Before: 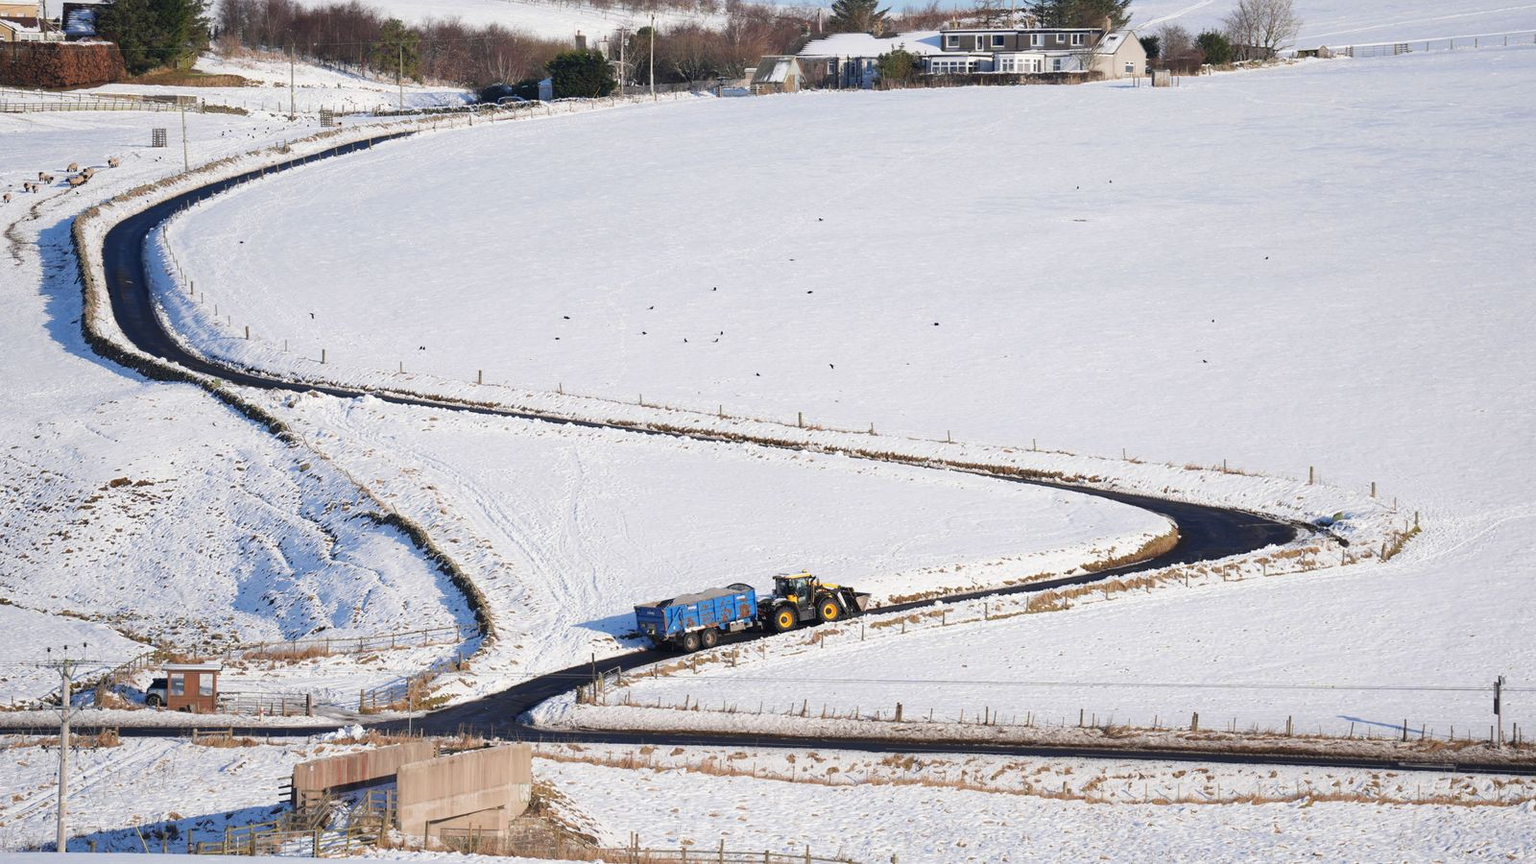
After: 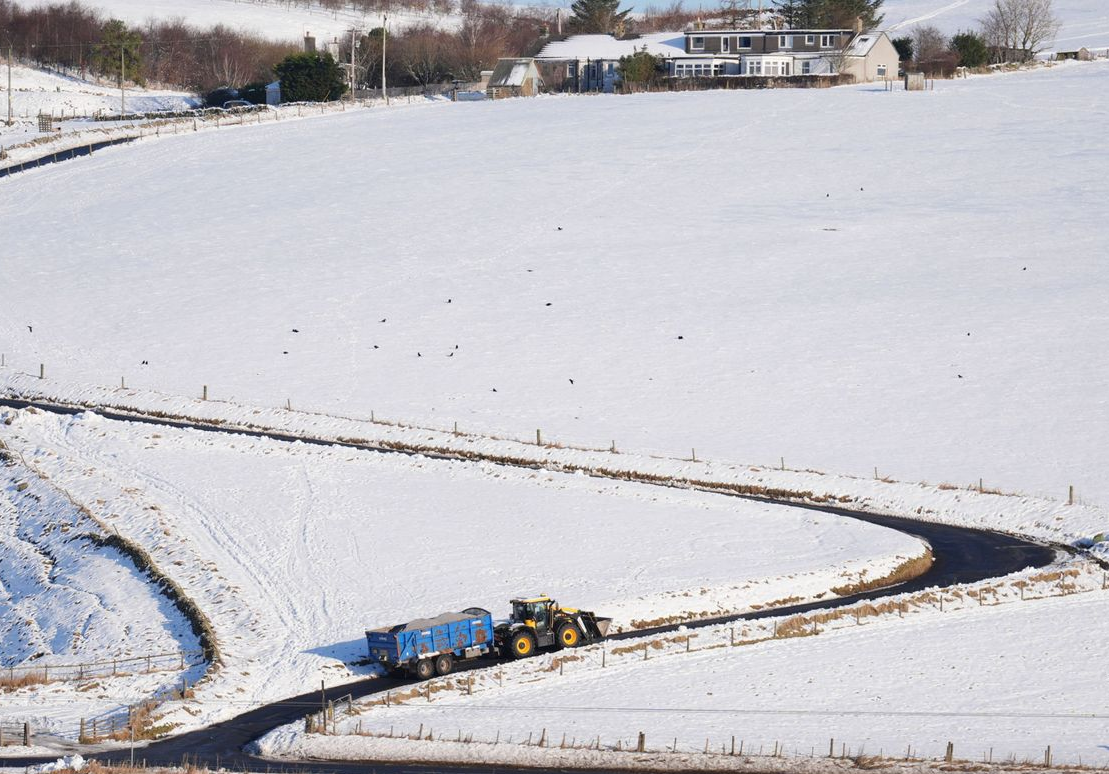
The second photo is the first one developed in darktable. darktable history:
crop: left 18.479%, right 12.2%, bottom 13.971%
white balance: emerald 1
